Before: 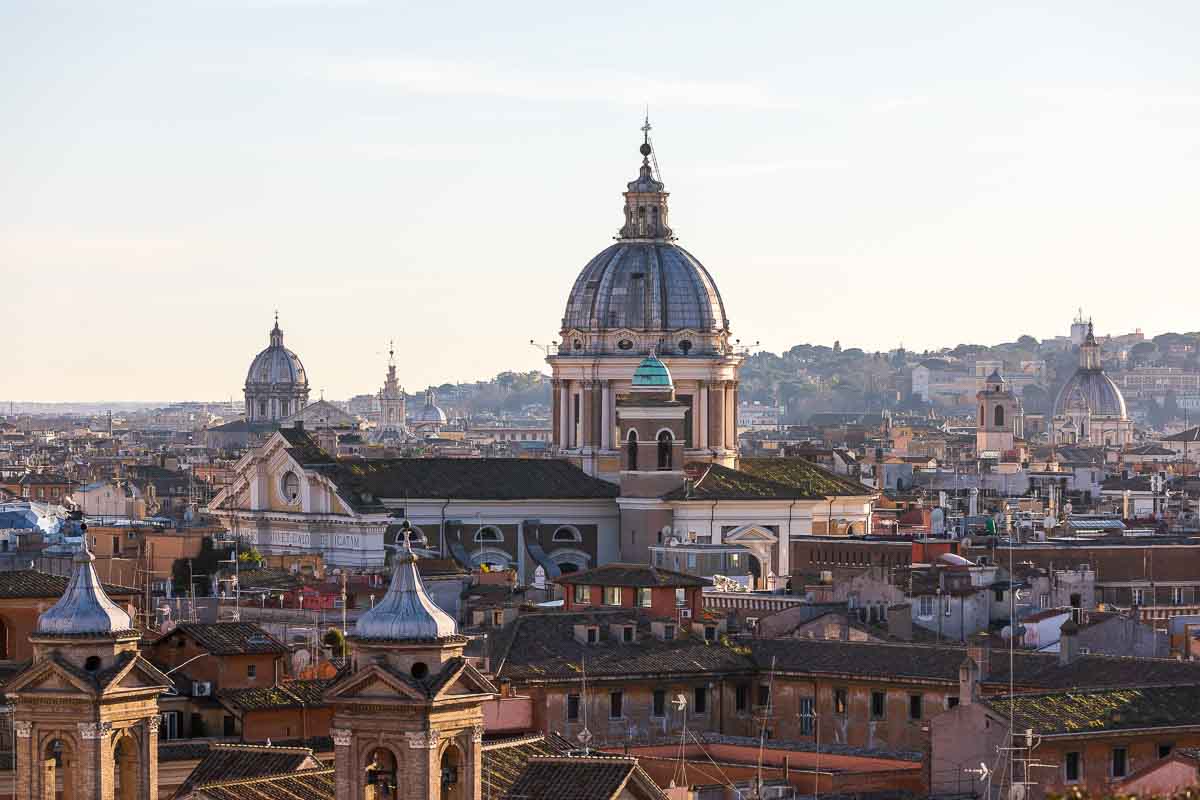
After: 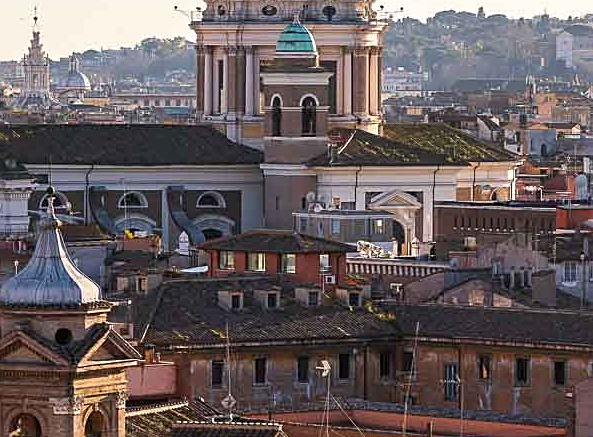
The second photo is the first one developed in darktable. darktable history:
sharpen: on, module defaults
crop: left 29.672%, top 41.786%, right 20.851%, bottom 3.487%
